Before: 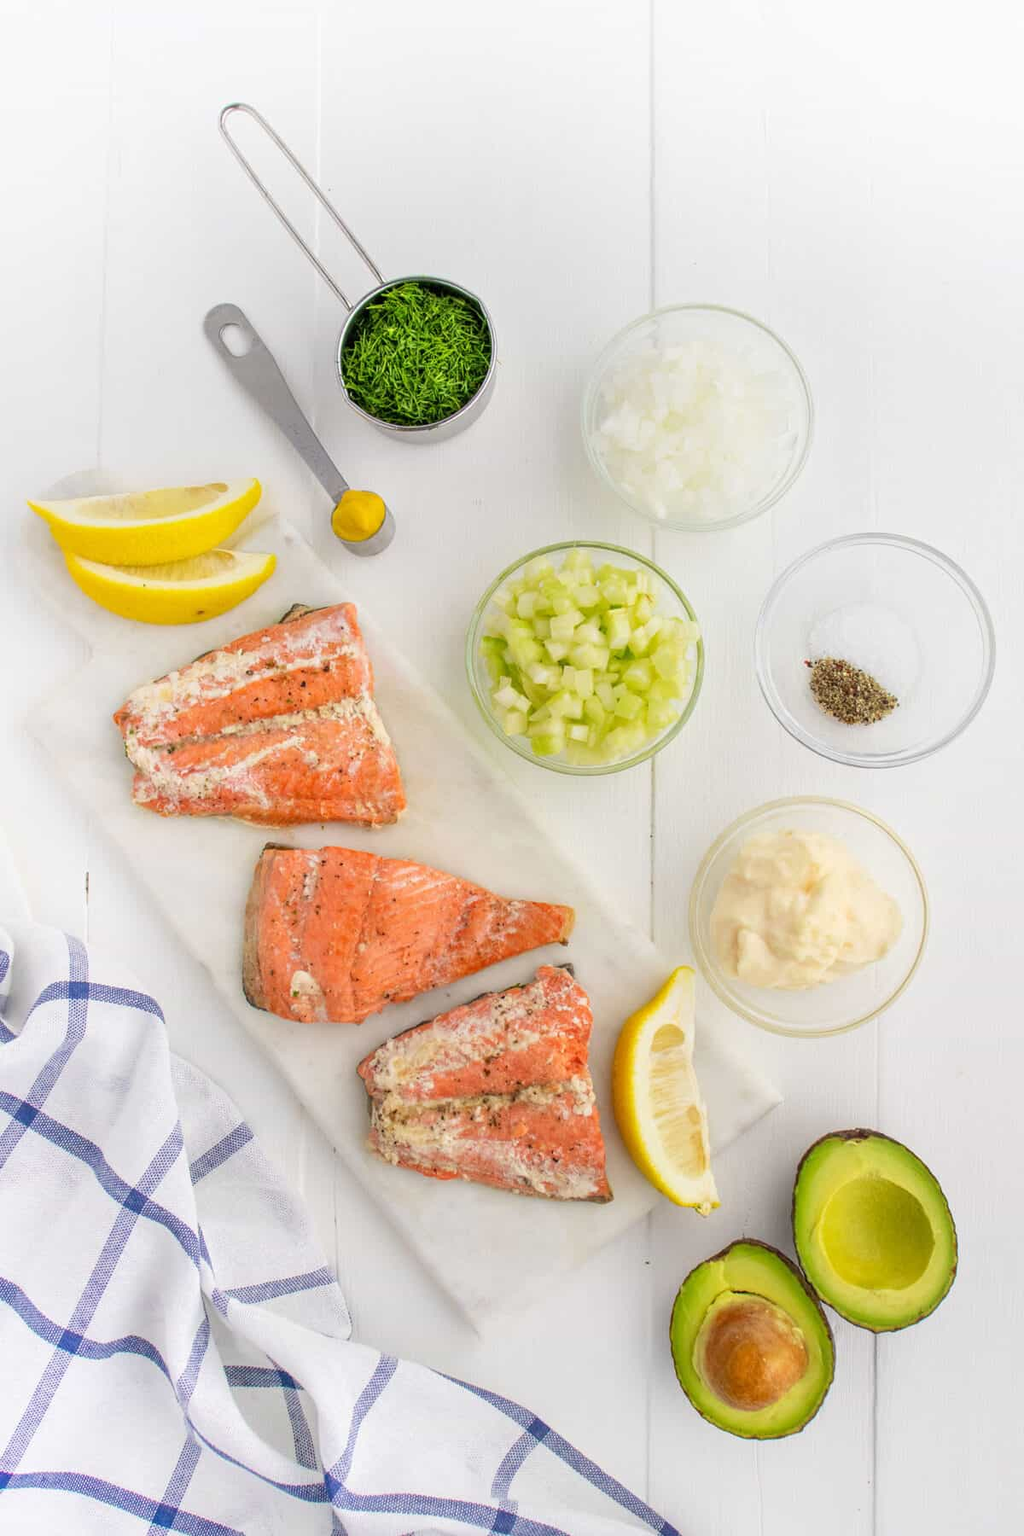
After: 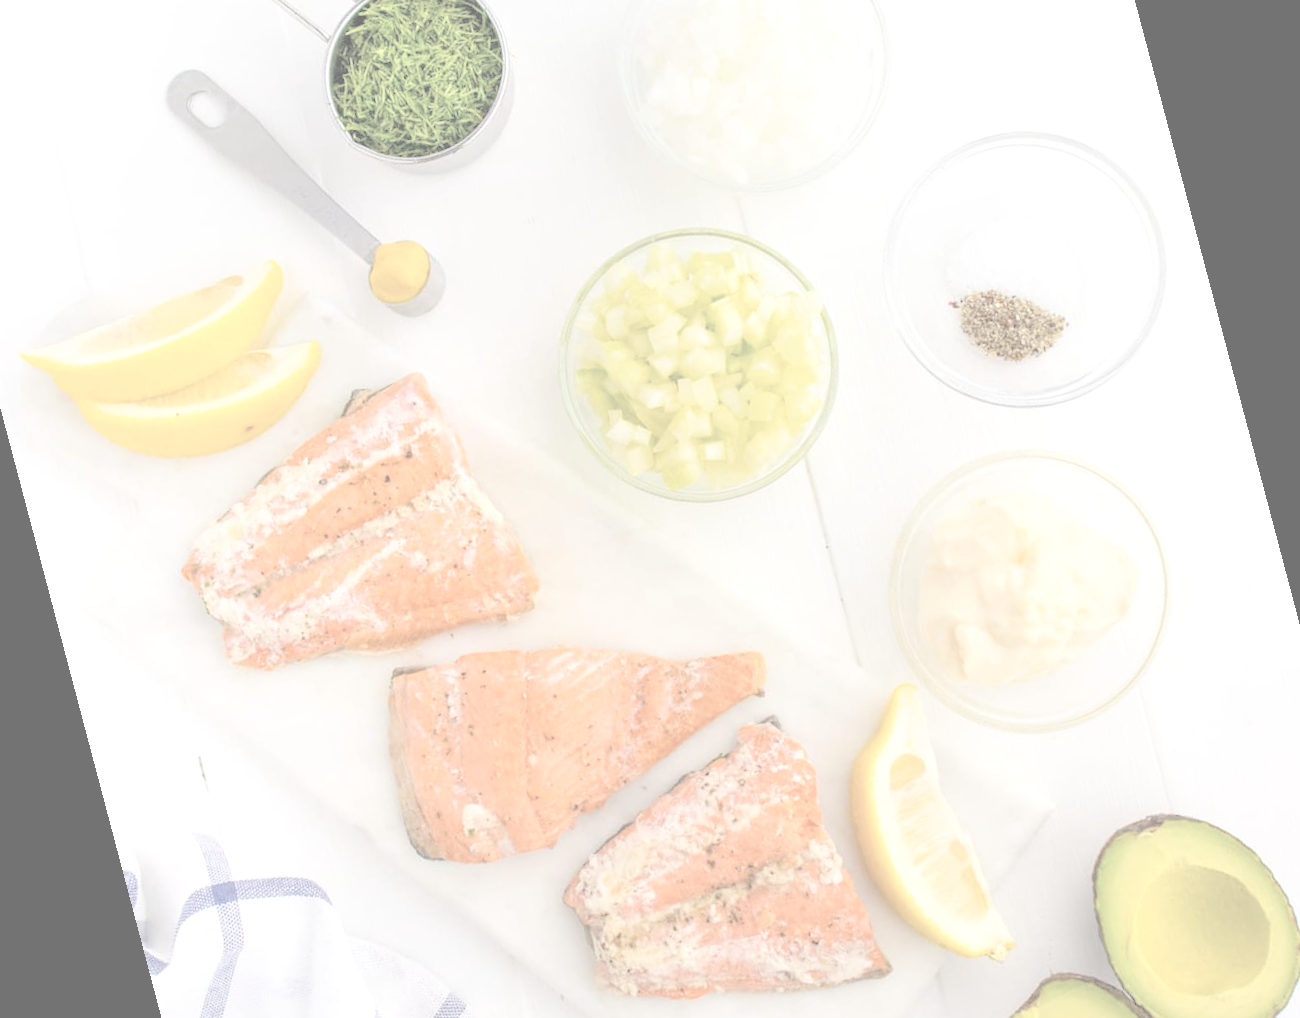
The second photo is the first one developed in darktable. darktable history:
exposure: black level correction 0, exposure 1.2 EV, compensate highlight preservation false
rotate and perspective: rotation -14.8°, crop left 0.1, crop right 0.903, crop top 0.25, crop bottom 0.748
contrast brightness saturation: contrast -0.32, brightness 0.75, saturation -0.78
color balance rgb: perceptual saturation grading › global saturation 25%, global vibrance 20%
